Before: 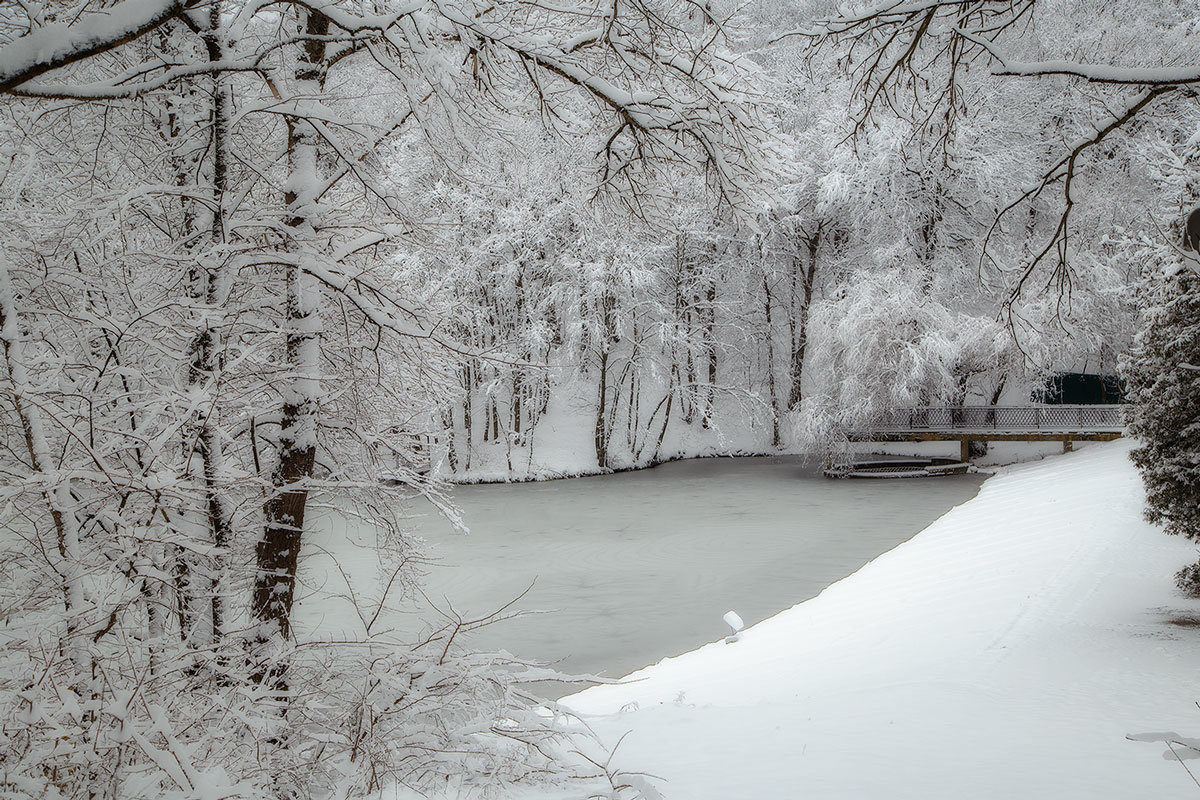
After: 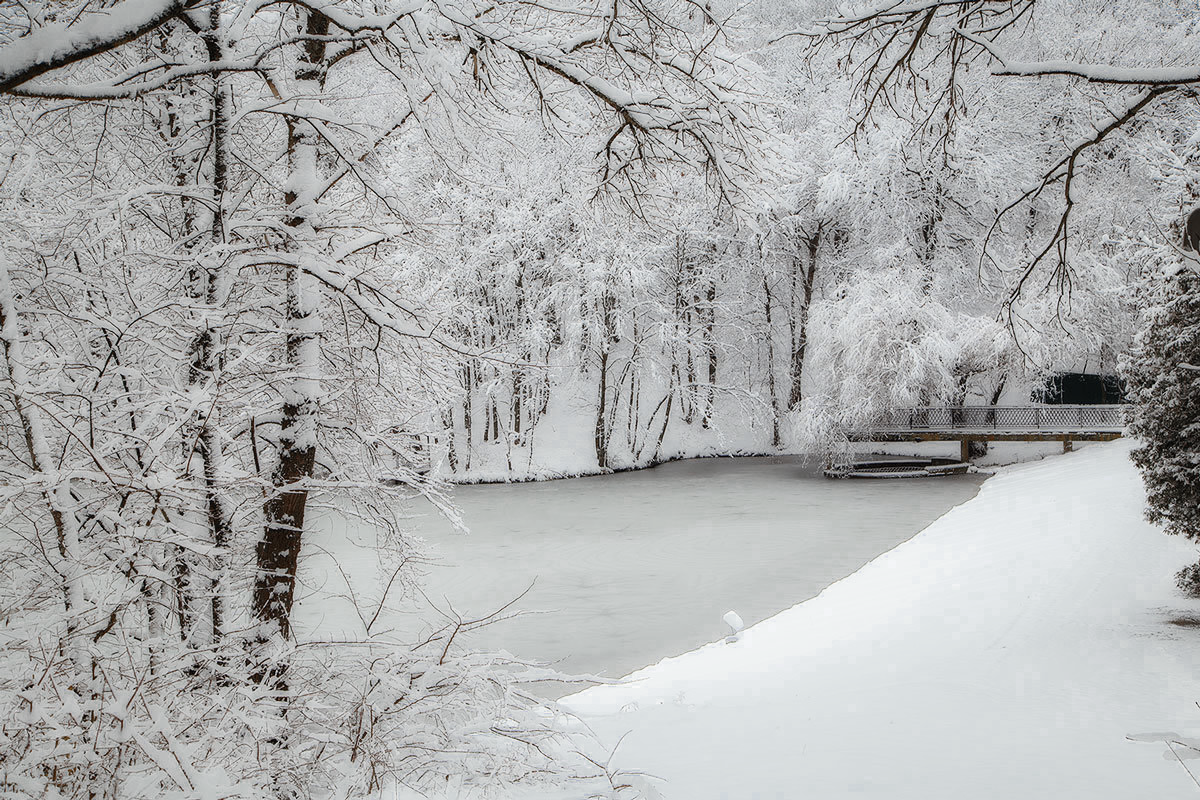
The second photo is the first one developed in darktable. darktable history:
color correction: highlights b* -0.043, saturation 1.29
levels: black 0.038%
contrast brightness saturation: contrast 0.201, brightness 0.156, saturation 0.224
color zones: curves: ch0 [(0, 0.5) (0.125, 0.4) (0.25, 0.5) (0.375, 0.4) (0.5, 0.4) (0.625, 0.35) (0.75, 0.35) (0.875, 0.5)]; ch1 [(0, 0.35) (0.125, 0.45) (0.25, 0.35) (0.375, 0.35) (0.5, 0.35) (0.625, 0.35) (0.75, 0.45) (0.875, 0.35)]; ch2 [(0, 0.6) (0.125, 0.5) (0.25, 0.5) (0.375, 0.6) (0.5, 0.6) (0.625, 0.5) (0.75, 0.5) (0.875, 0.5)], mix 102.12%
